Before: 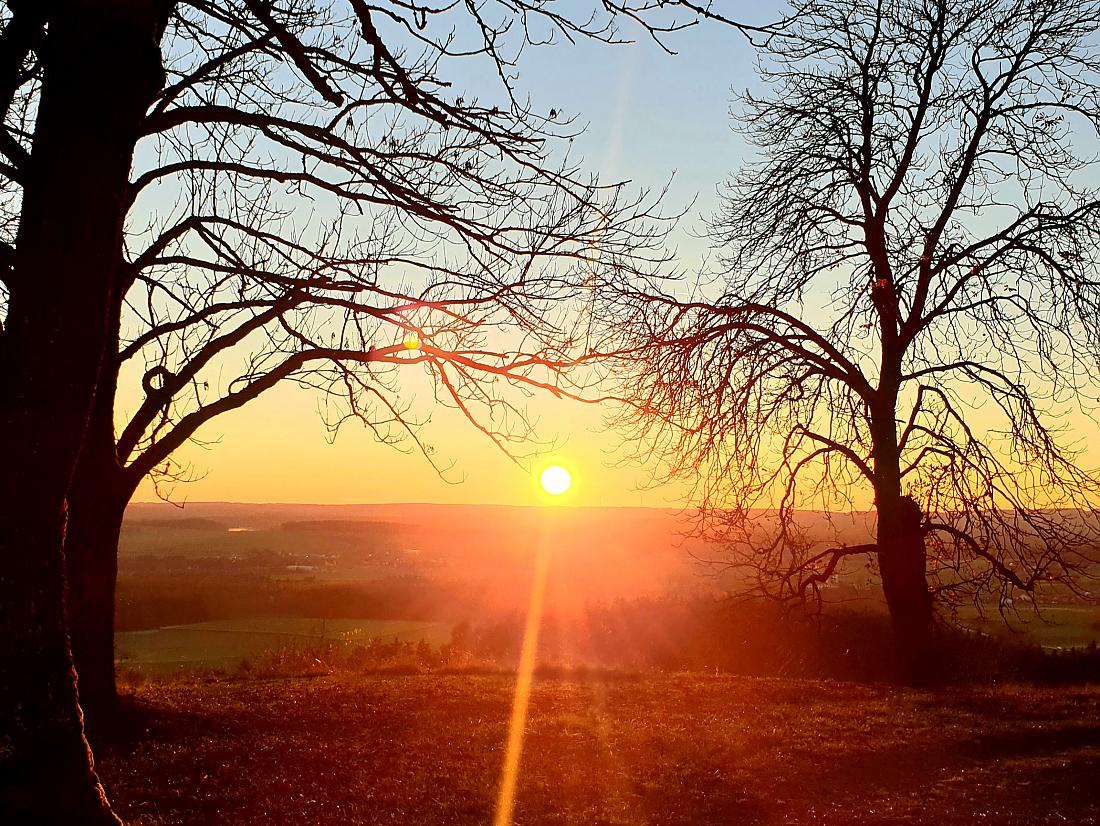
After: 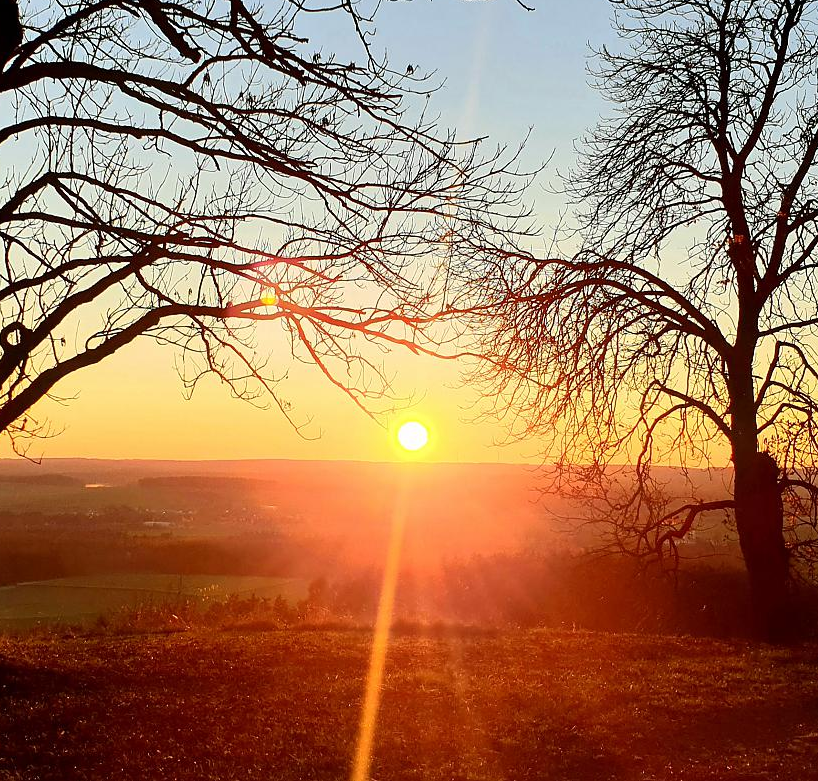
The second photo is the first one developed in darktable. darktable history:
crop and rotate: left 13.011%, top 5.4%, right 12.614%
